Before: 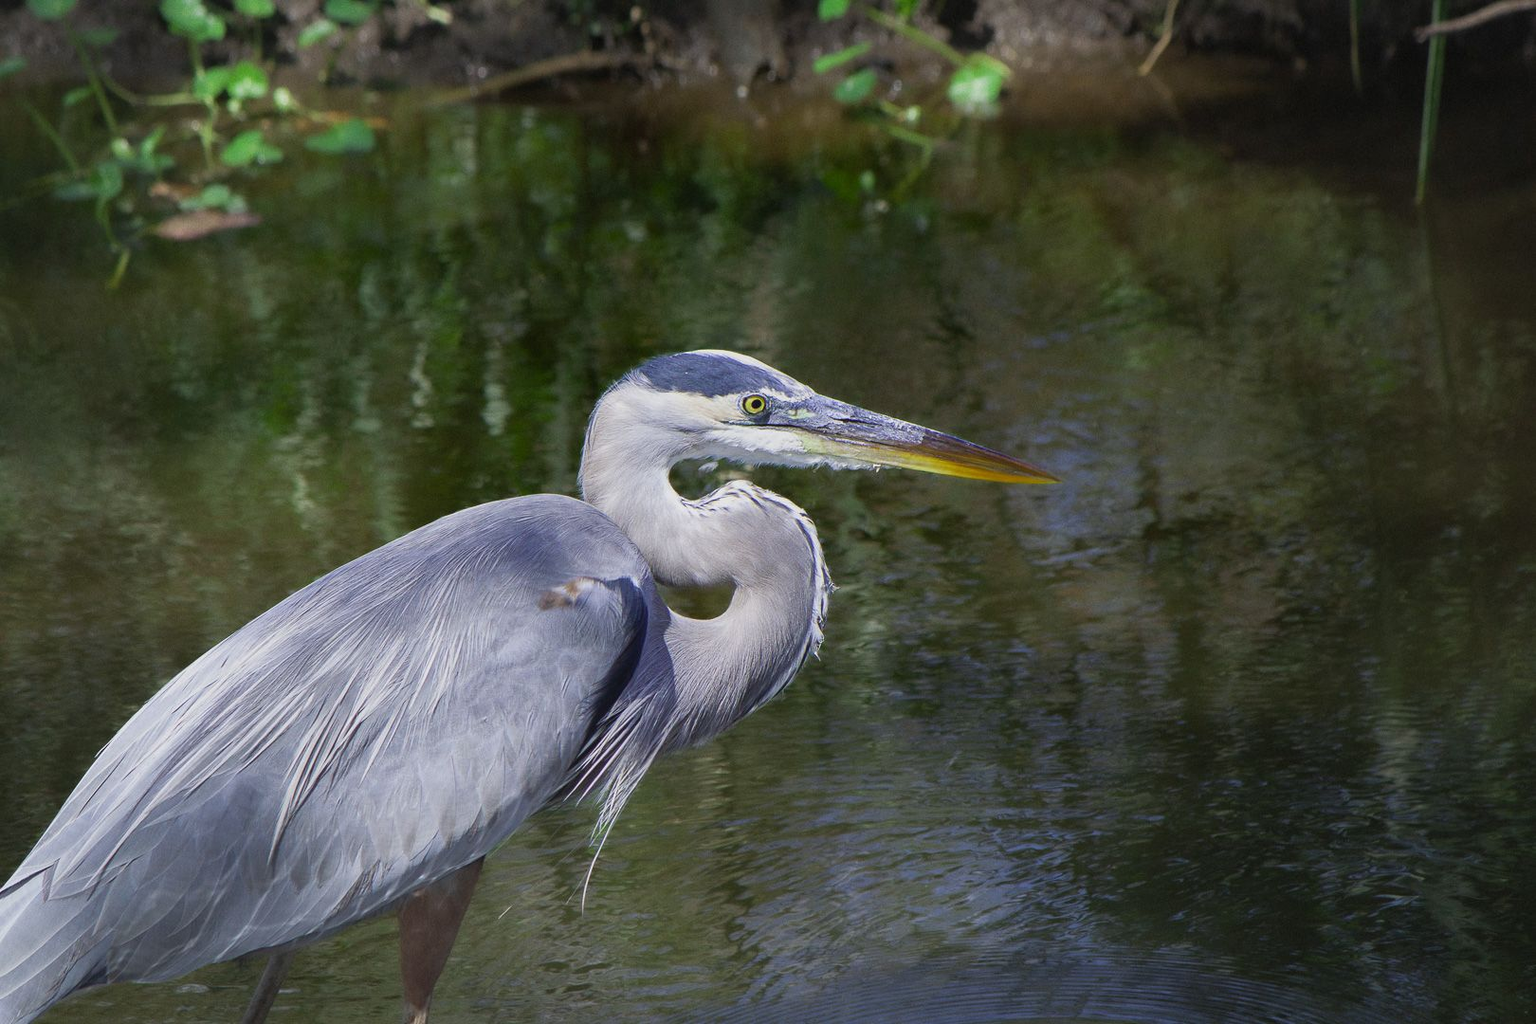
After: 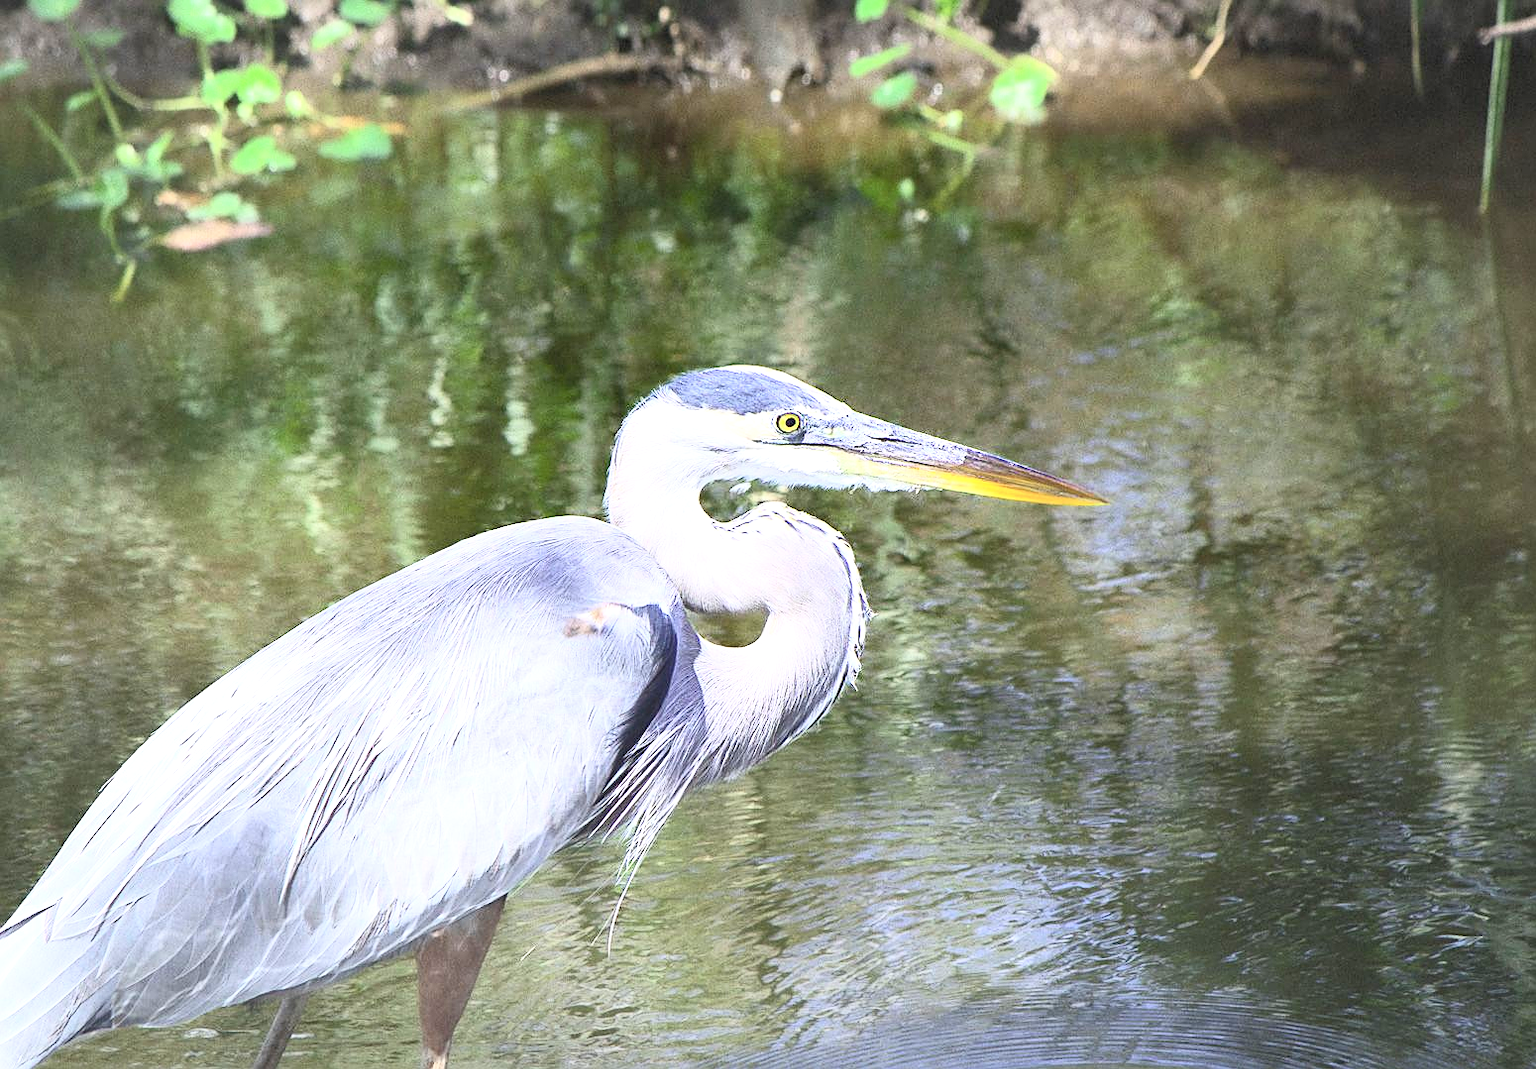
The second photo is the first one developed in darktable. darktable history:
crop: right 4.313%, bottom 0.024%
sharpen: on, module defaults
contrast brightness saturation: contrast 0.372, brightness 0.533
shadows and highlights: shadows 20.29, highlights -20.41, soften with gaussian
exposure: black level correction 0.001, exposure 1.13 EV, compensate exposure bias true, compensate highlight preservation false
